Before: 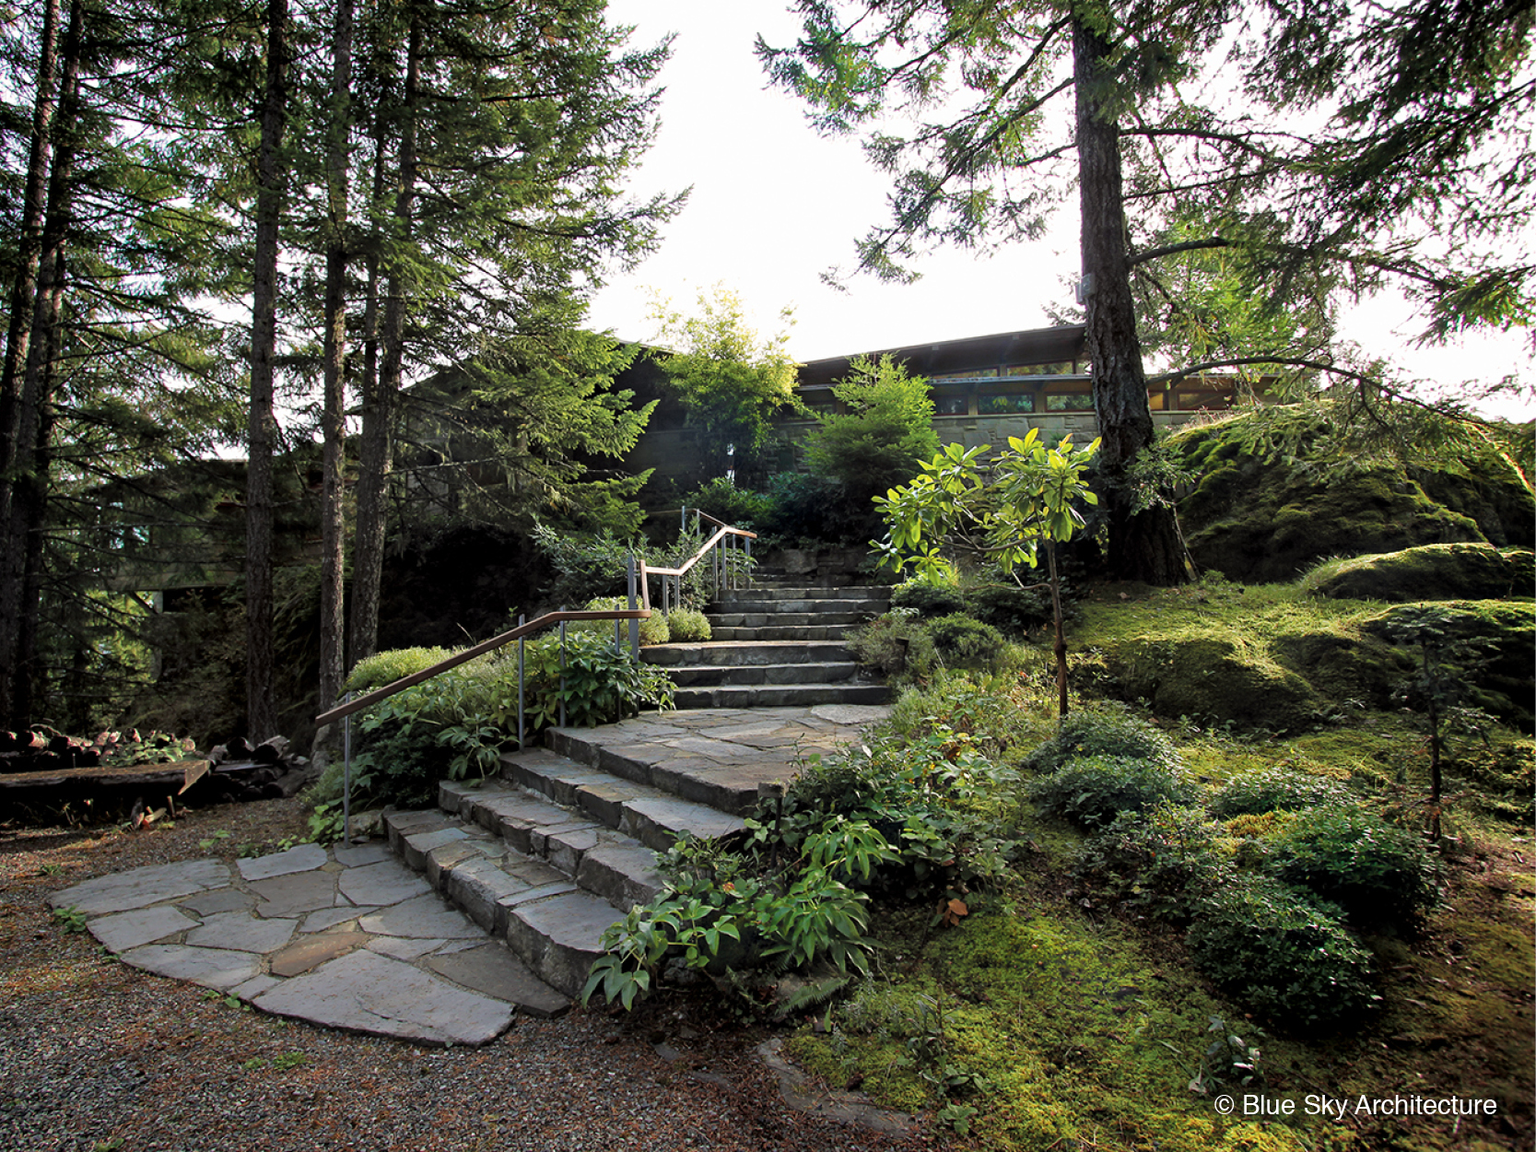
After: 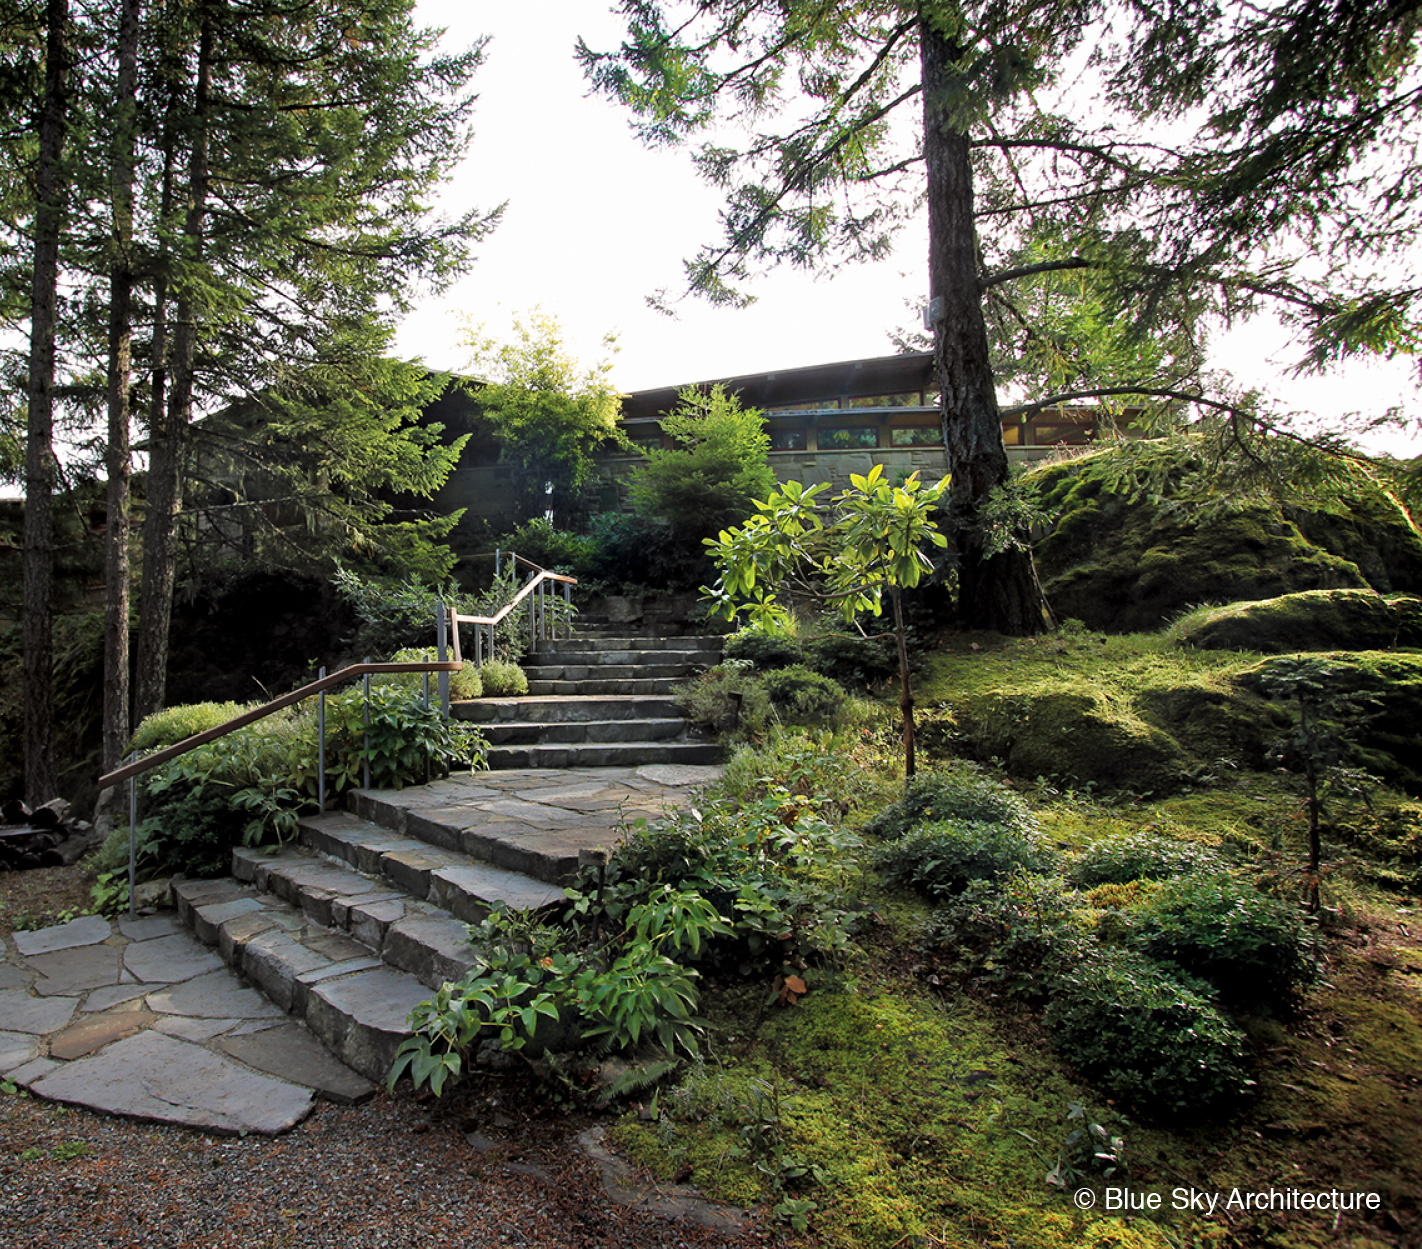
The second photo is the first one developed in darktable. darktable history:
crop and rotate: left 14.696%
